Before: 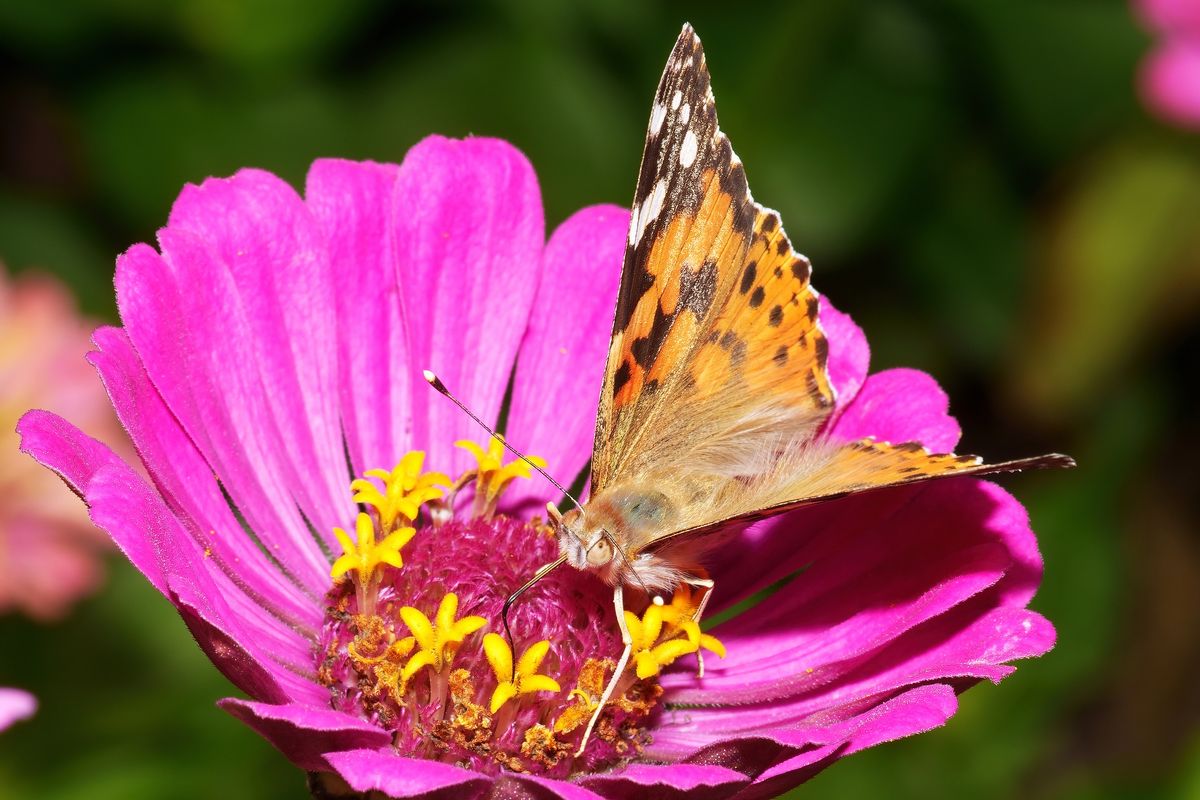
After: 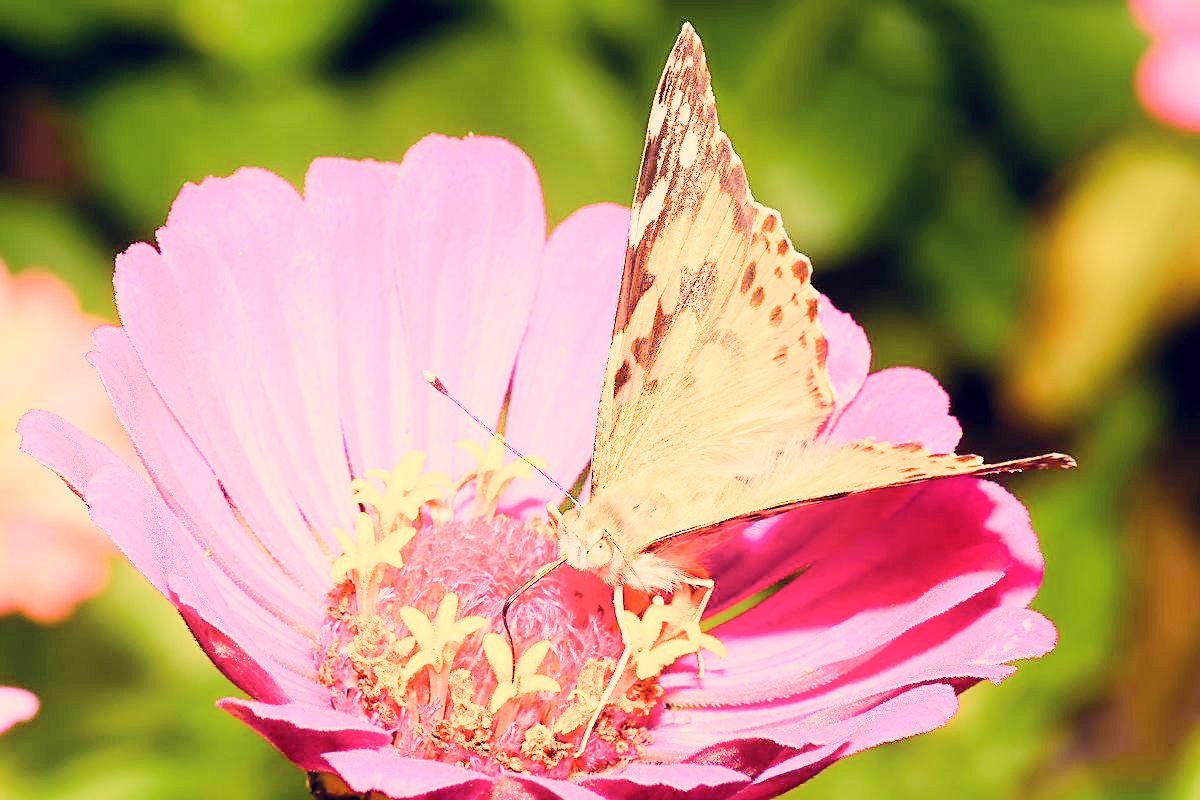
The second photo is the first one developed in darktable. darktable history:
contrast brightness saturation: contrast 0.201, brightness 0.164, saturation 0.228
sharpen: on, module defaults
shadows and highlights: shadows -25.55, highlights 51.51, soften with gaussian
filmic rgb: black relative exposure -7.65 EV, white relative exposure 4.56 EV, threshold 5.97 EV, hardness 3.61, contrast 1.051, enable highlight reconstruction true
exposure: black level correction 0.001, exposure 1.731 EV, compensate highlight preservation false
color zones: curves: ch1 [(0, 0.513) (0.143, 0.524) (0.286, 0.511) (0.429, 0.506) (0.571, 0.503) (0.714, 0.503) (0.857, 0.508) (1, 0.513)]
color balance rgb: power › chroma 0.477%, power › hue 215.21°, perceptual saturation grading › global saturation 20%, perceptual saturation grading › highlights -50.605%, perceptual saturation grading › shadows 30.892%, perceptual brilliance grading › mid-tones 9.93%, perceptual brilliance grading › shadows 15.201%
color correction: highlights a* 19.97, highlights b* 27.15, shadows a* 3.32, shadows b* -17.9, saturation 0.764
